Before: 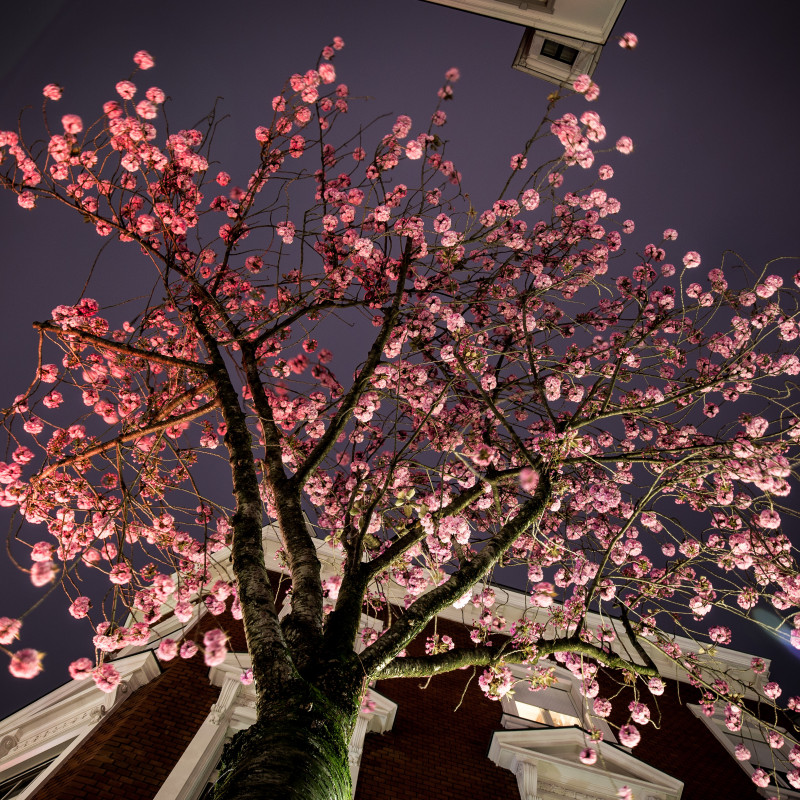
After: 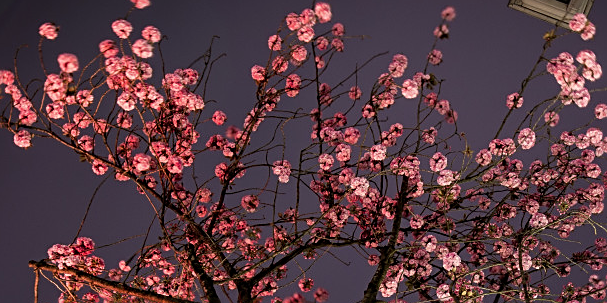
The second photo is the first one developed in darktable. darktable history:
sharpen: on, module defaults
exposure: exposure -0.15 EV, compensate exposure bias true, compensate highlight preservation false
crop: left 0.565%, top 7.63%, right 23.554%, bottom 54.427%
